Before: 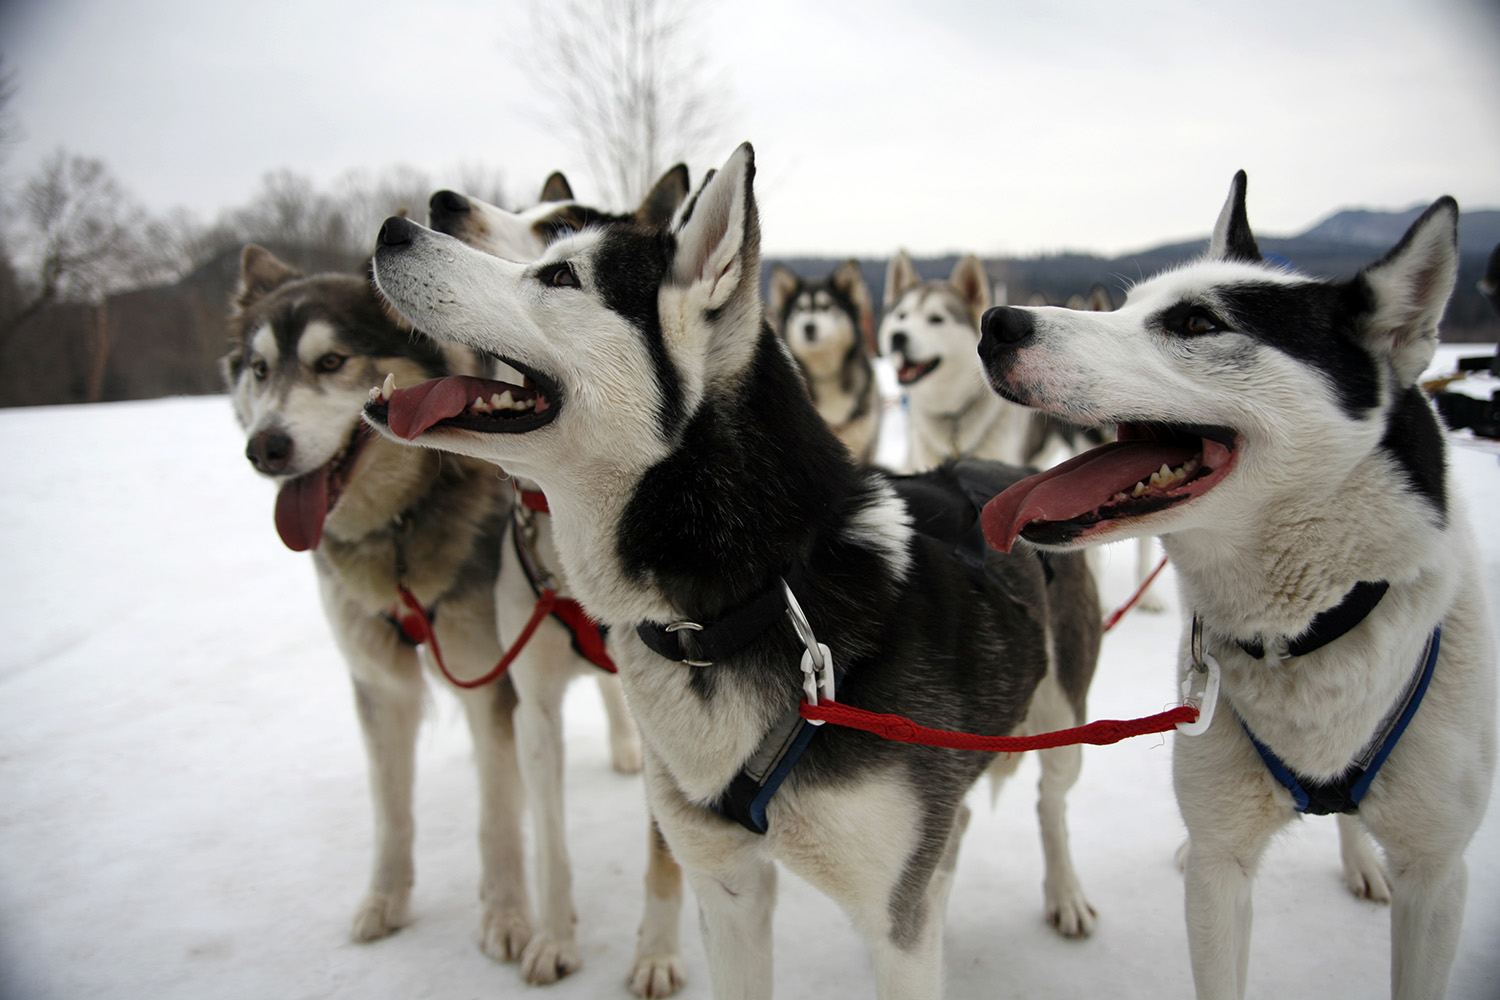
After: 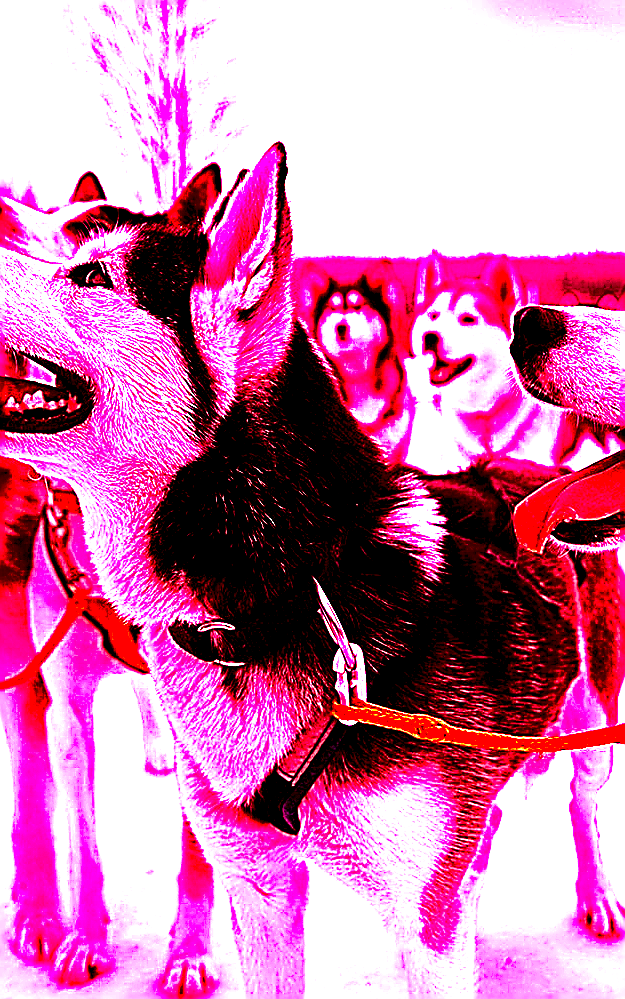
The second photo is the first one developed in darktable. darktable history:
white balance: red 4.26, blue 1.802
crop: left 31.229%, right 27.105%
local contrast: shadows 185%, detail 225%
color balance rgb: linear chroma grading › shadows -8%, linear chroma grading › global chroma 10%, perceptual saturation grading › global saturation 2%, perceptual saturation grading › highlights -2%, perceptual saturation grading › mid-tones 4%, perceptual saturation grading › shadows 8%, perceptual brilliance grading › global brilliance 2%, perceptual brilliance grading › highlights -4%, global vibrance 16%, saturation formula JzAzBz (2021)
sharpen: amount 2
exposure: exposure 1 EV, compensate highlight preservation false
